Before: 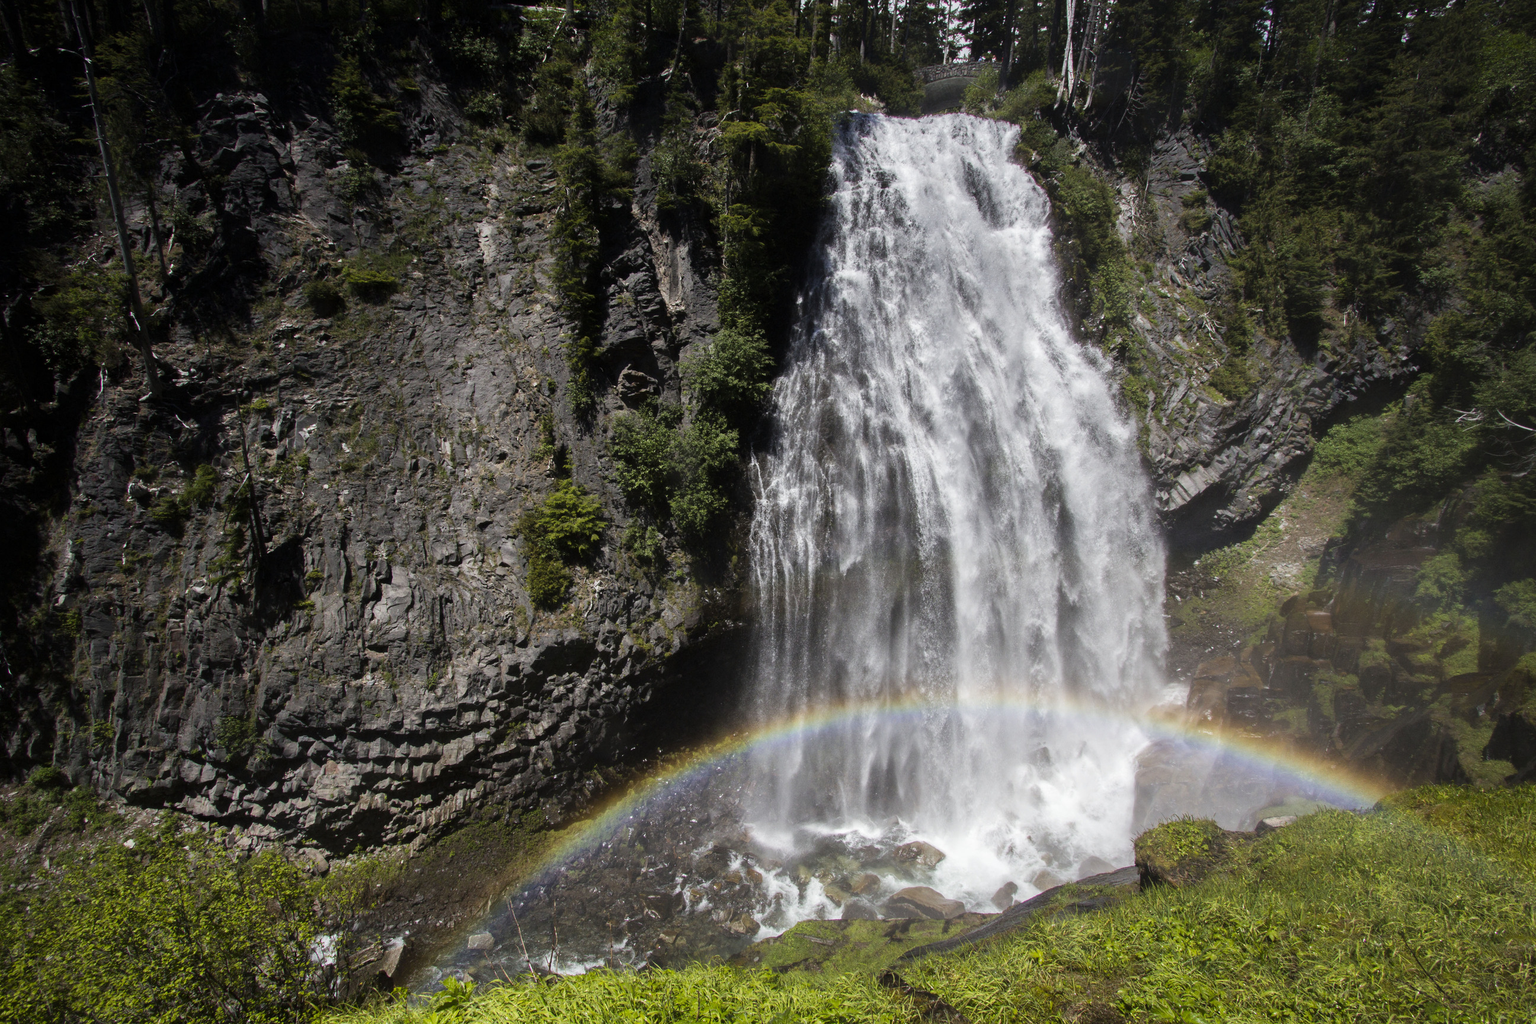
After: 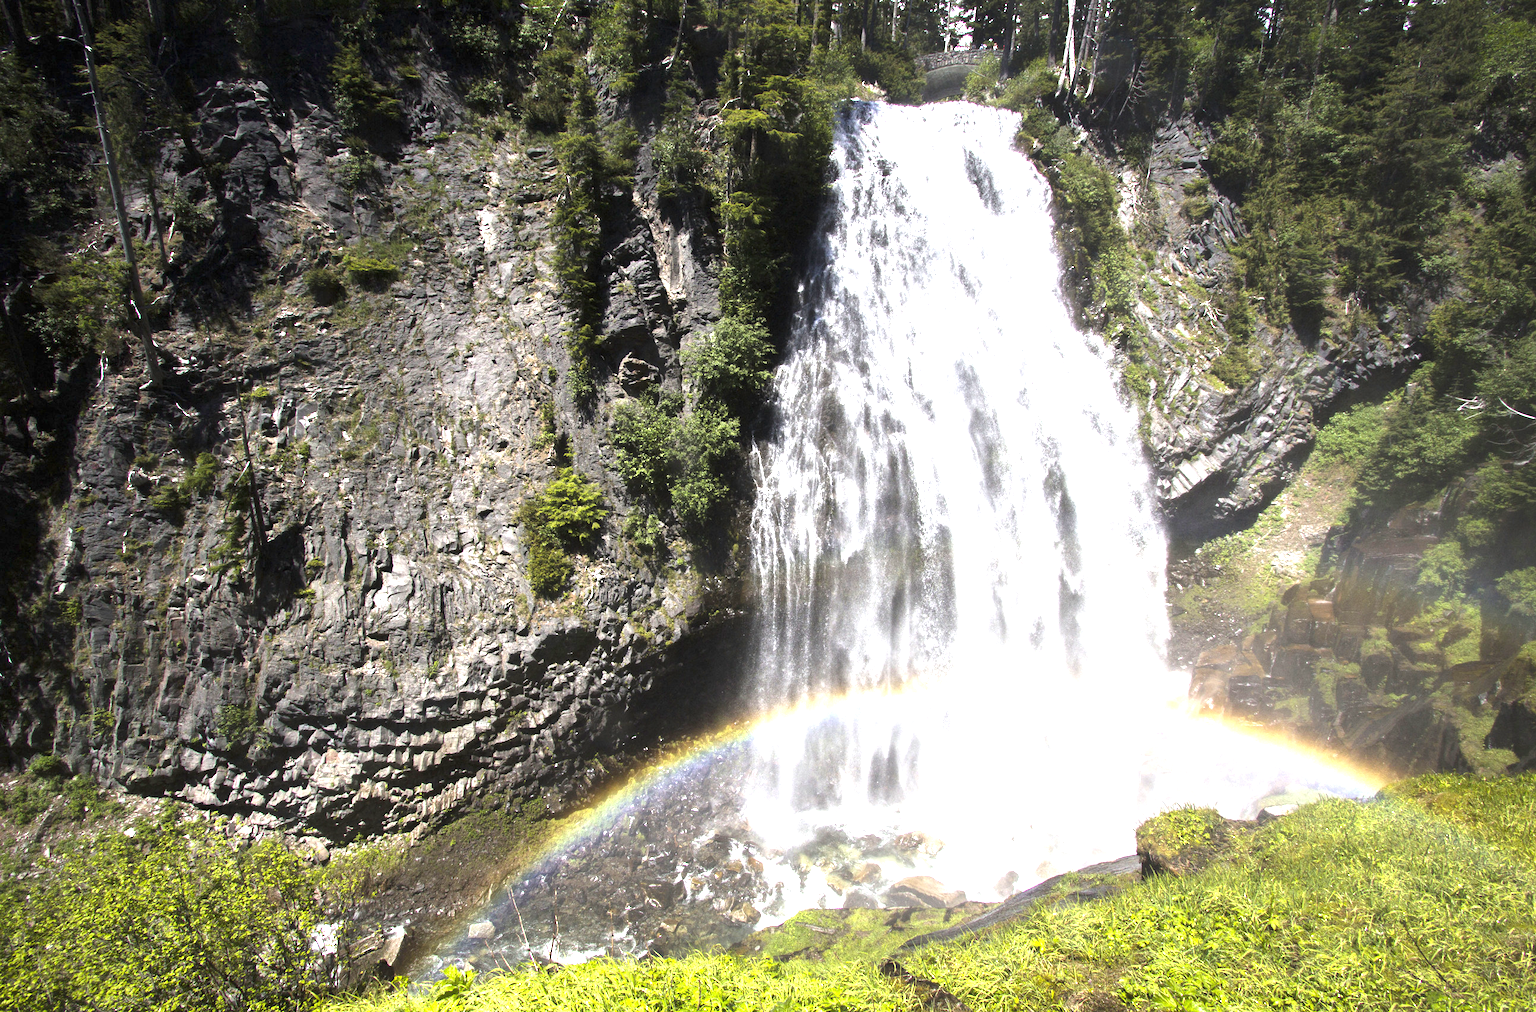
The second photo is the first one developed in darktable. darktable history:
exposure: black level correction 0, exposure 1.756 EV, compensate highlight preservation false
crop: top 1.255%, right 0.098%
